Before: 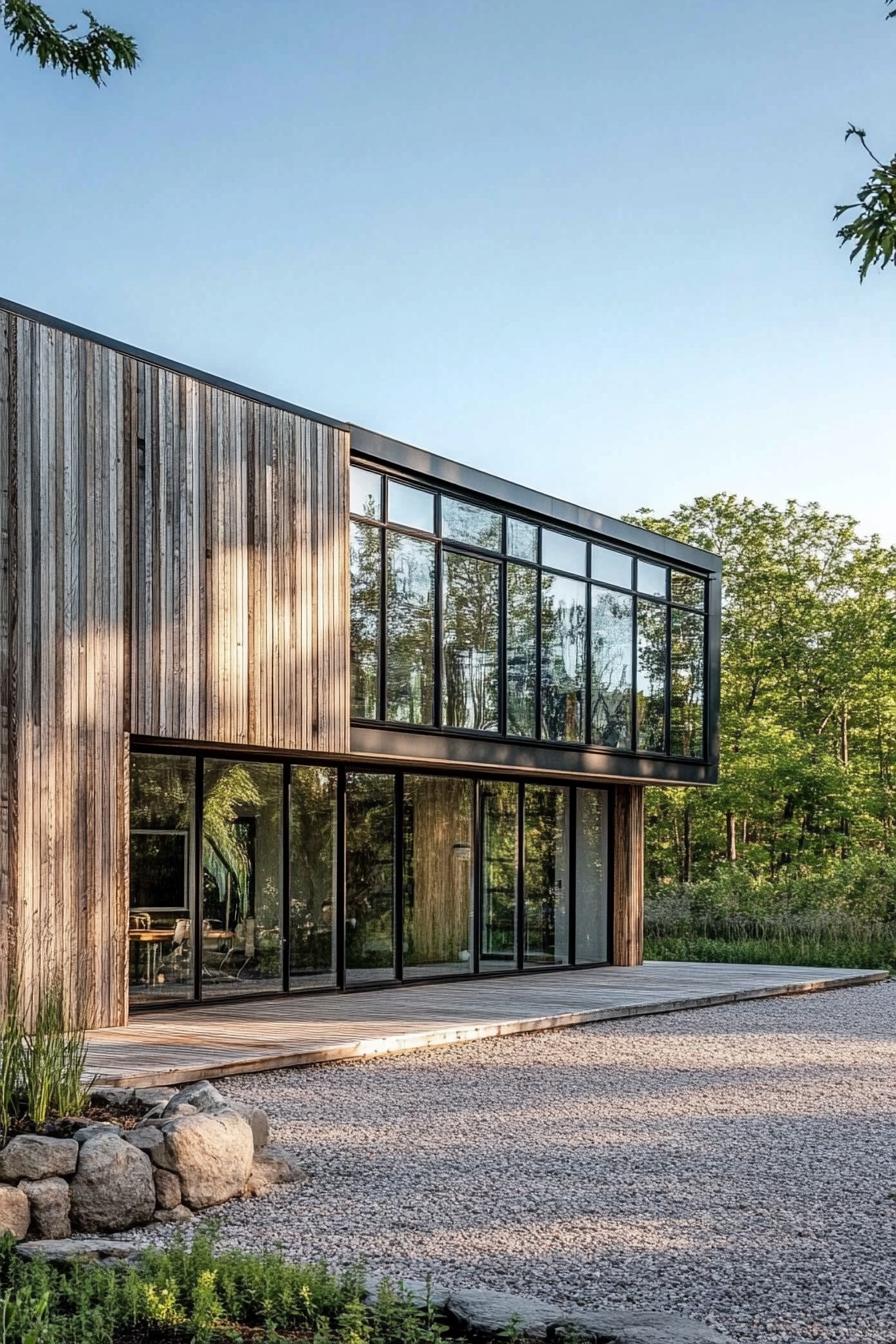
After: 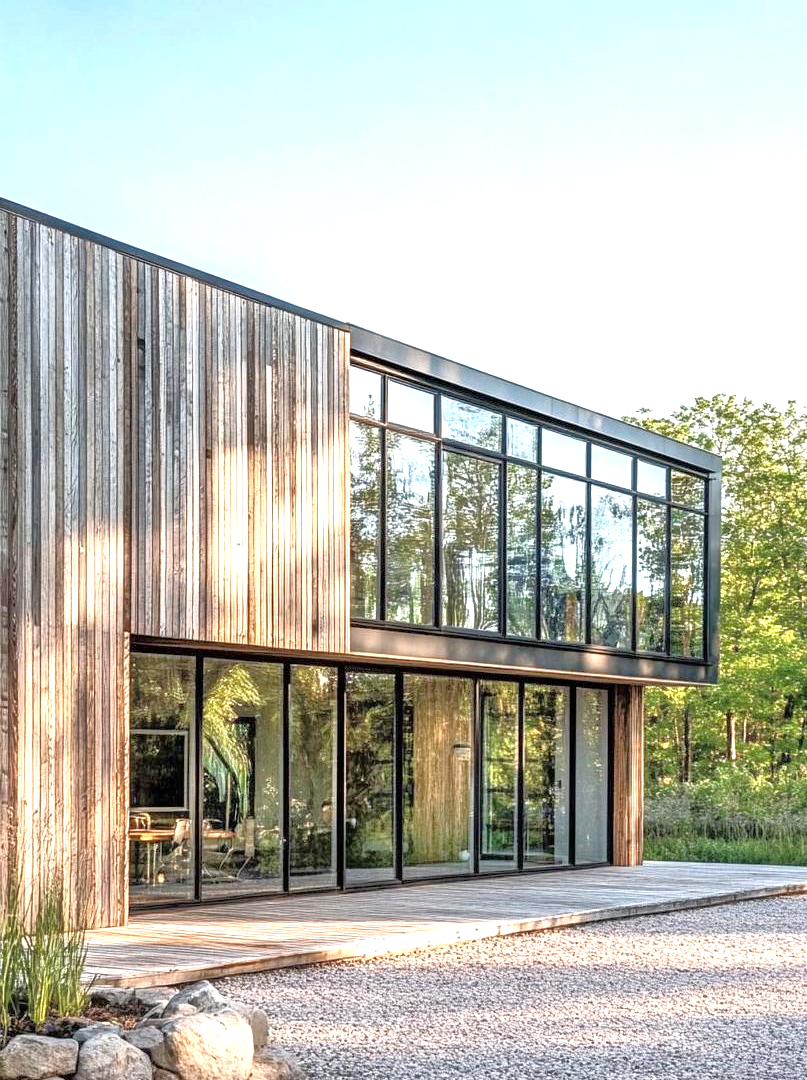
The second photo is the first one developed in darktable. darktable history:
exposure: black level correction 0, exposure 0.95 EV, compensate exposure bias true, compensate highlight preservation false
crop: top 7.463%, right 9.843%, bottom 11.996%
tone equalizer: -7 EV 0.143 EV, -6 EV 0.606 EV, -5 EV 1.13 EV, -4 EV 1.31 EV, -3 EV 1.17 EV, -2 EV 0.6 EV, -1 EV 0.166 EV
